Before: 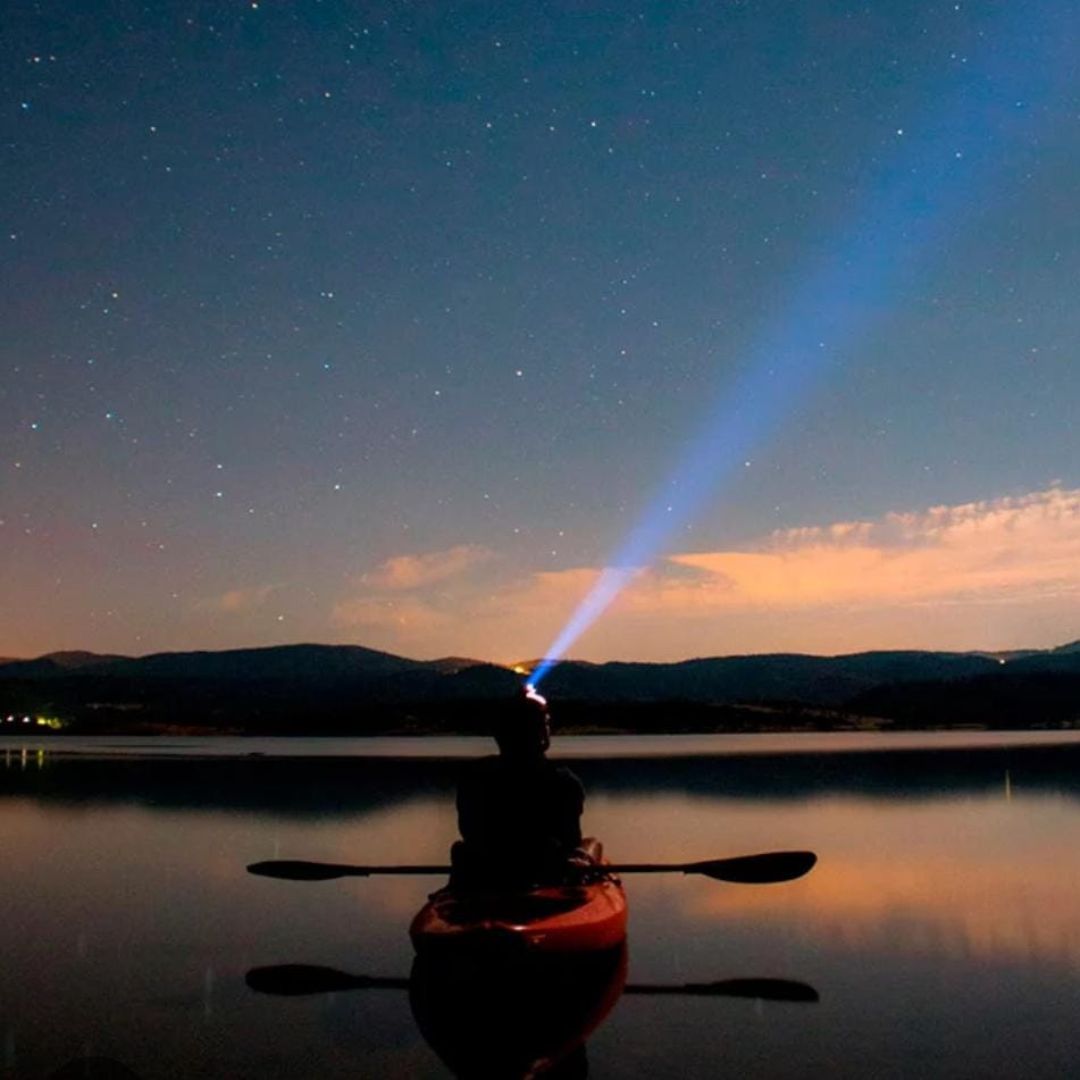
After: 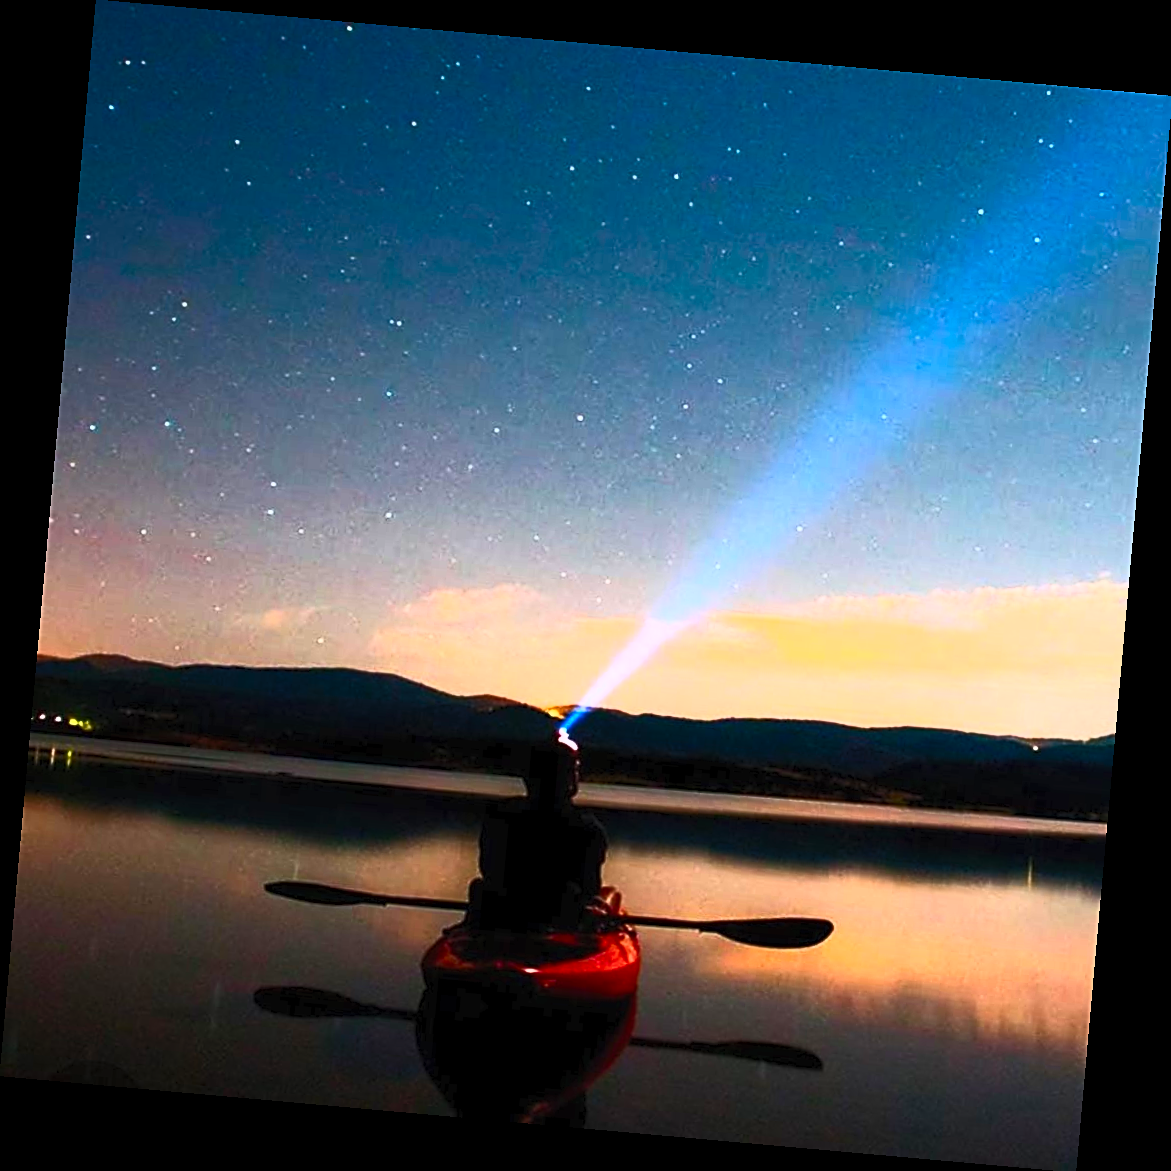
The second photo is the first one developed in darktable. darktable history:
rotate and perspective: rotation 5.12°, automatic cropping off
sharpen: on, module defaults
contrast brightness saturation: contrast 0.83, brightness 0.59, saturation 0.59
